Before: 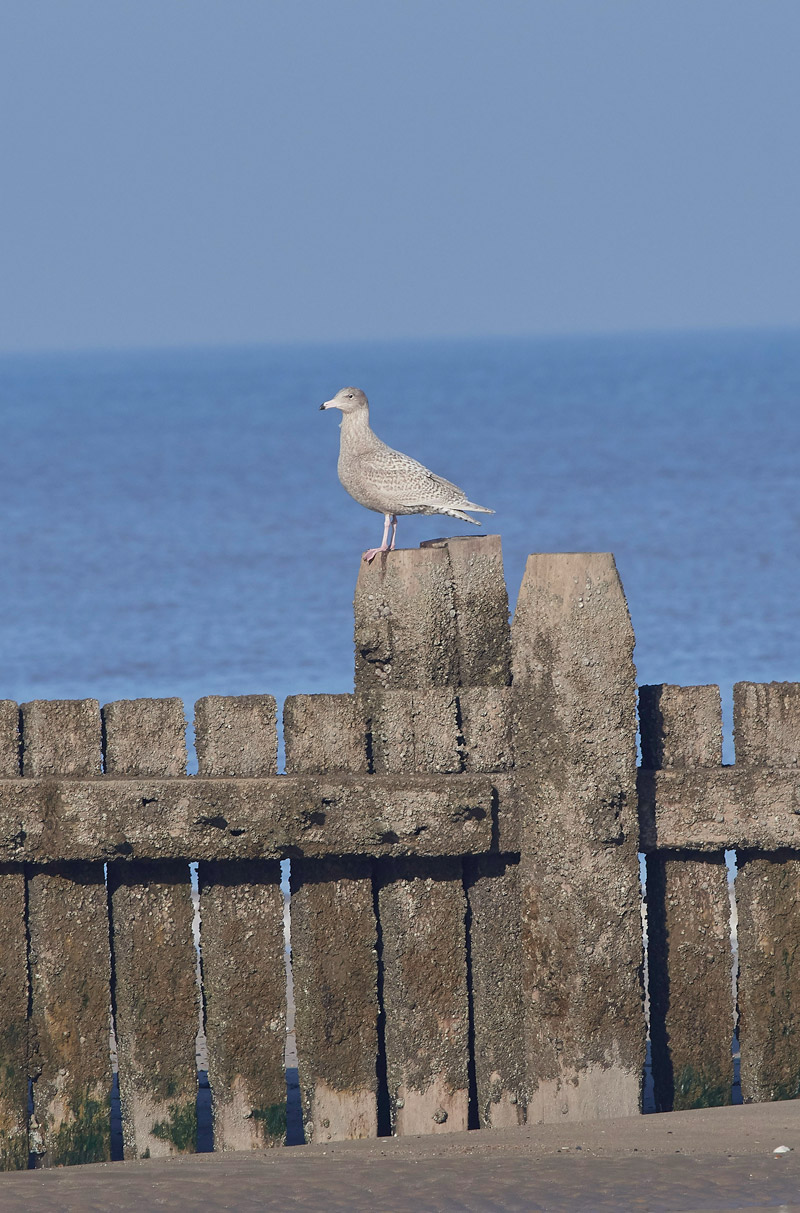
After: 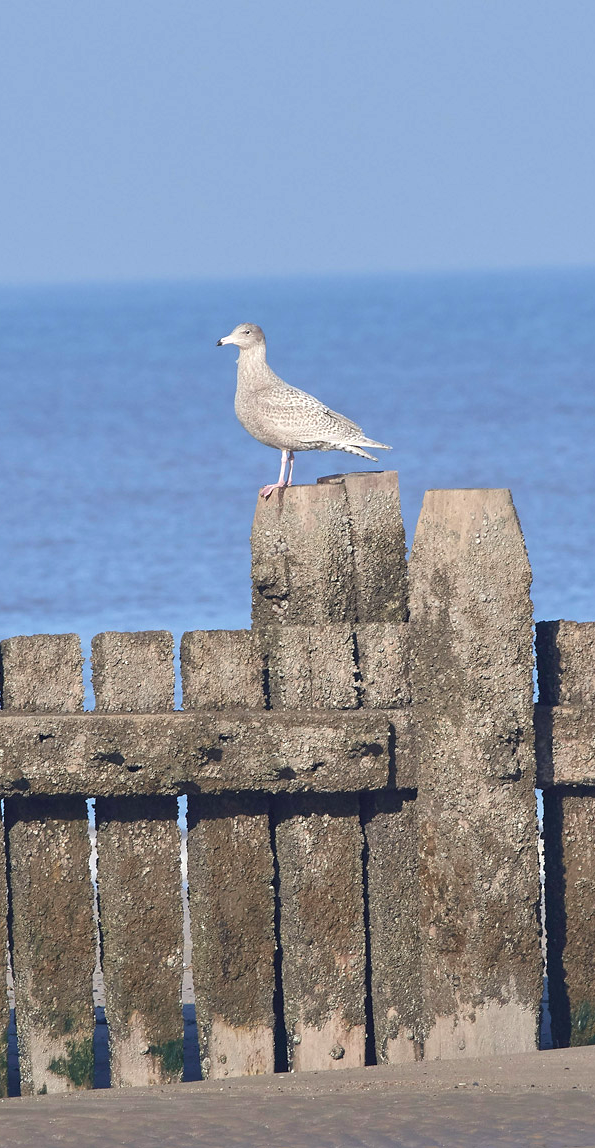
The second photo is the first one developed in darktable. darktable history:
exposure: black level correction 0, exposure 0.499 EV, compensate highlight preservation false
crop and rotate: left 12.998%, top 5.305%, right 12.551%
